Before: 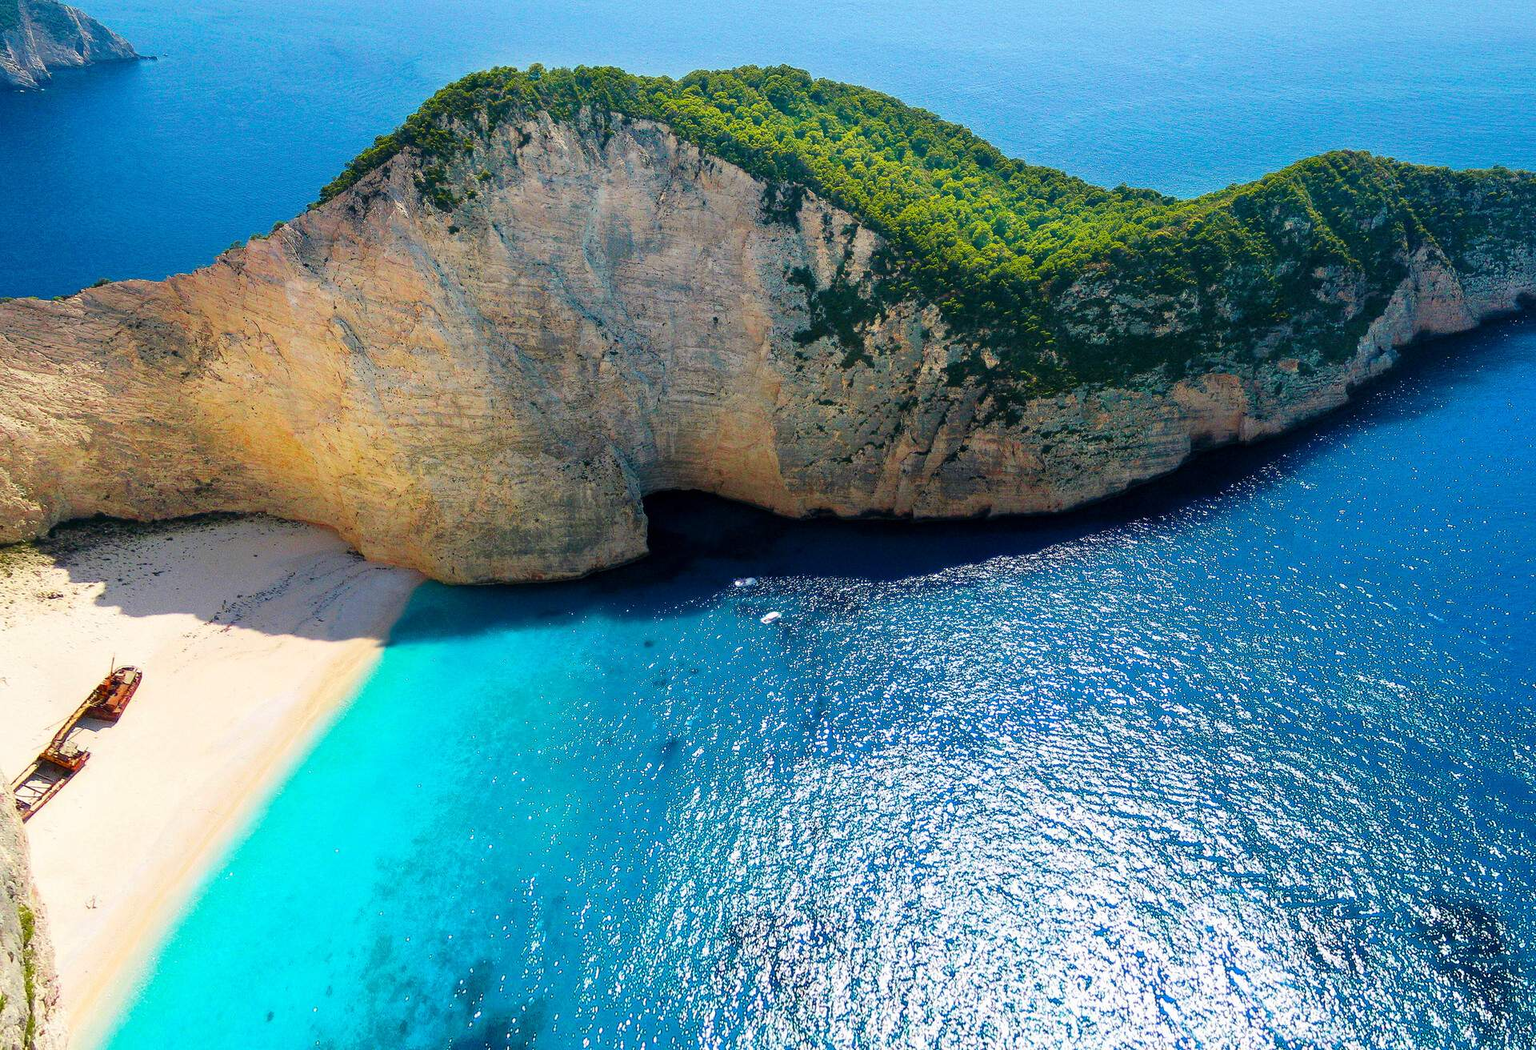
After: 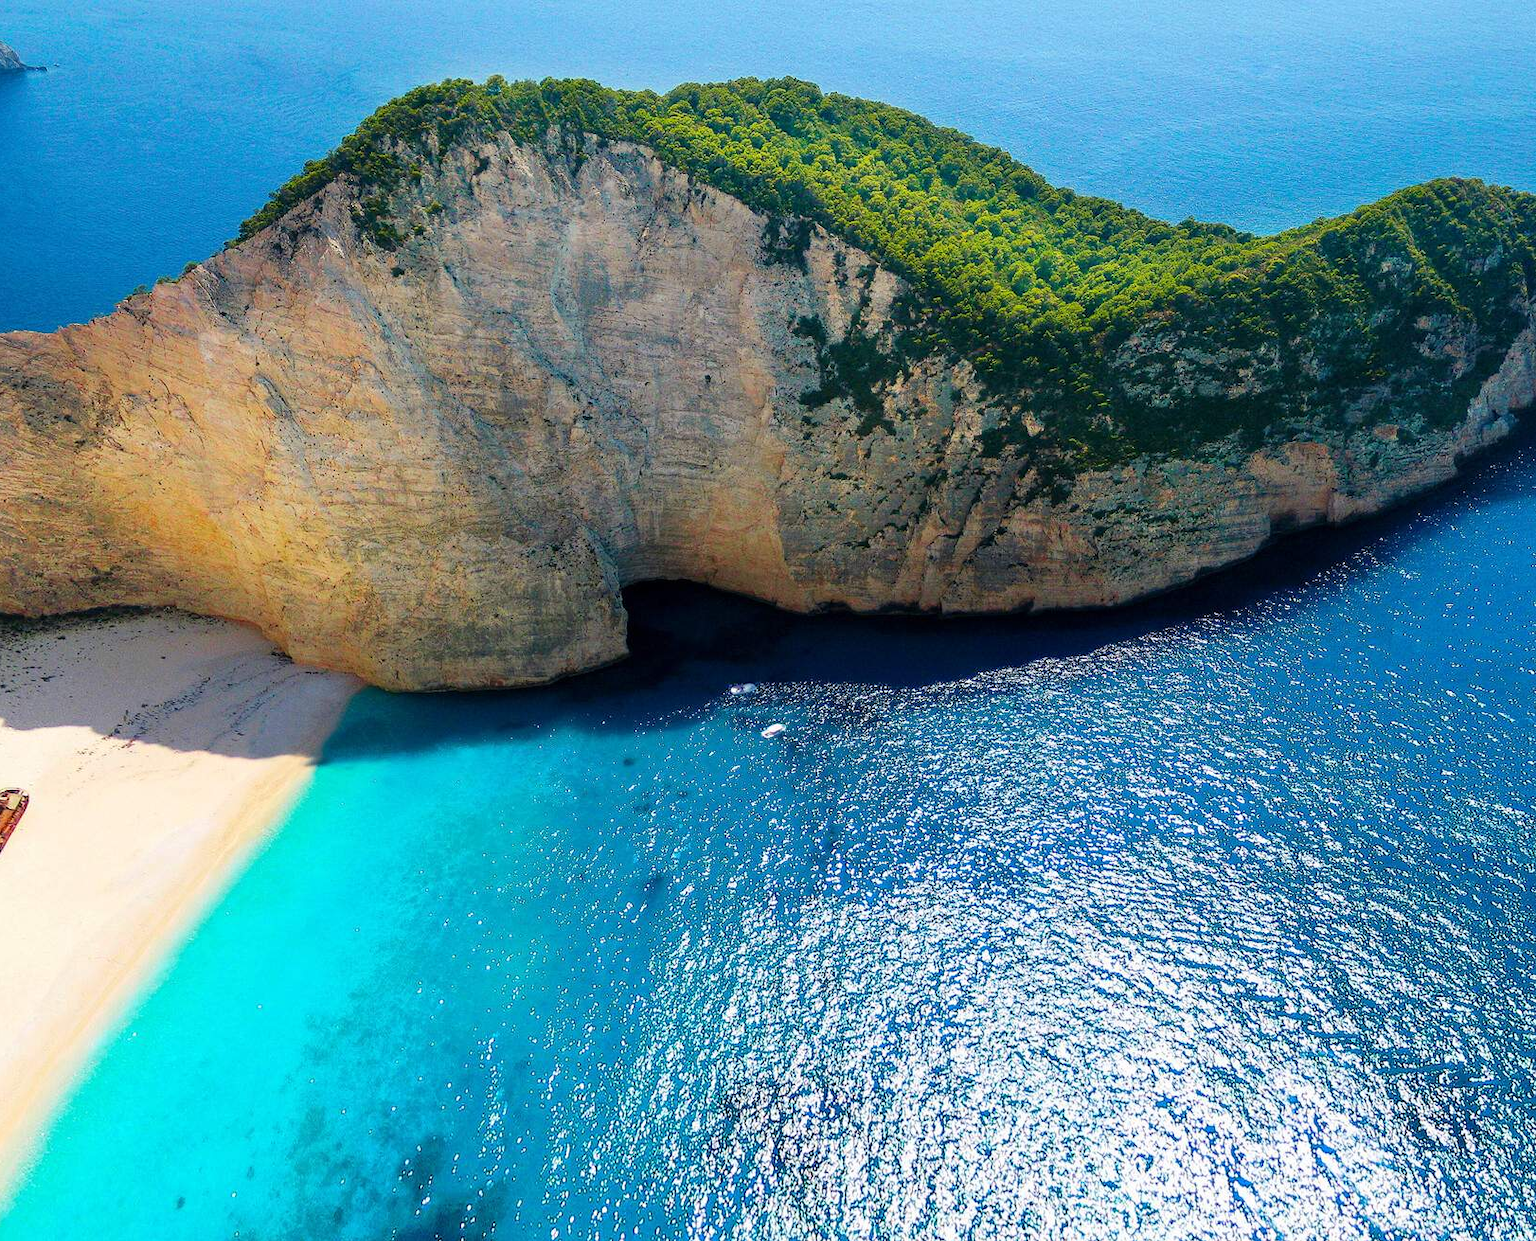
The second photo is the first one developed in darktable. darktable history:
crop: left 7.684%, right 7.804%
